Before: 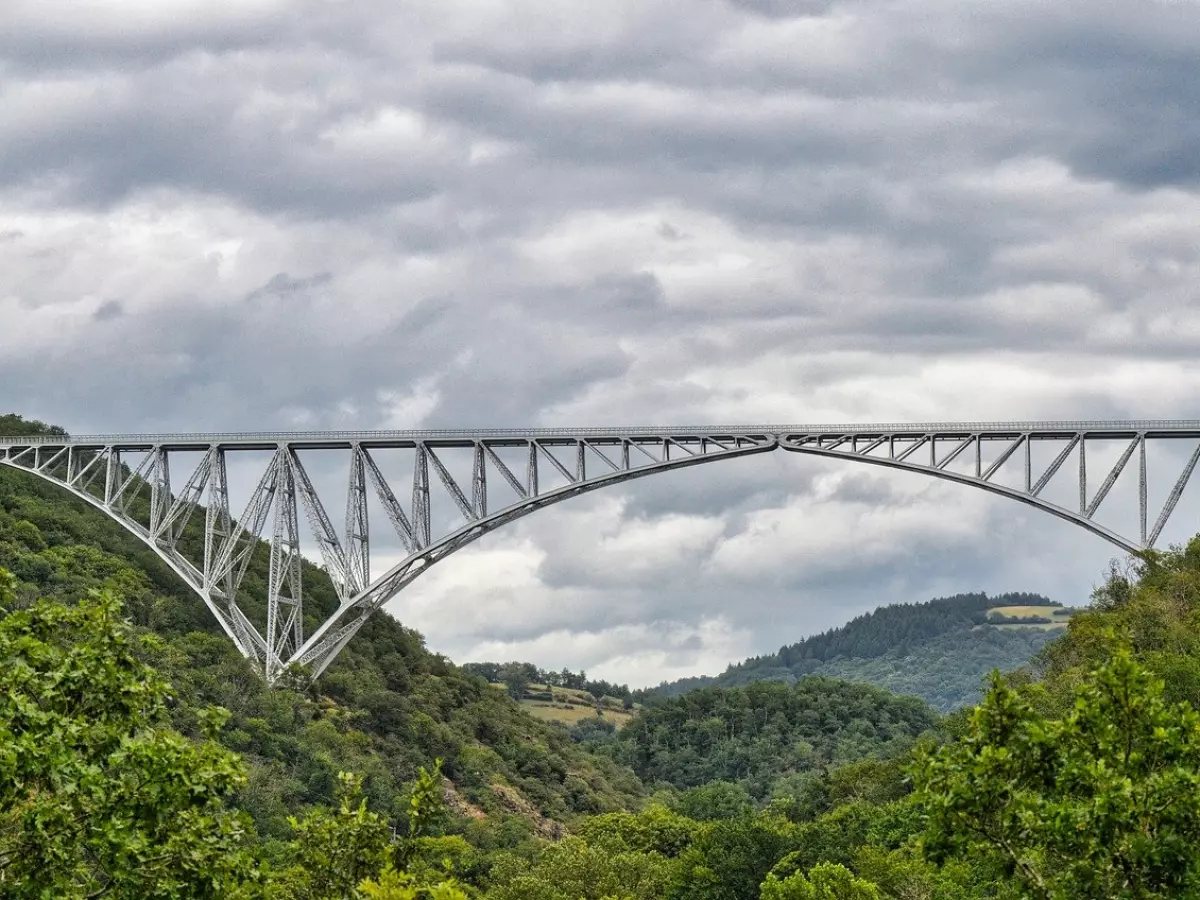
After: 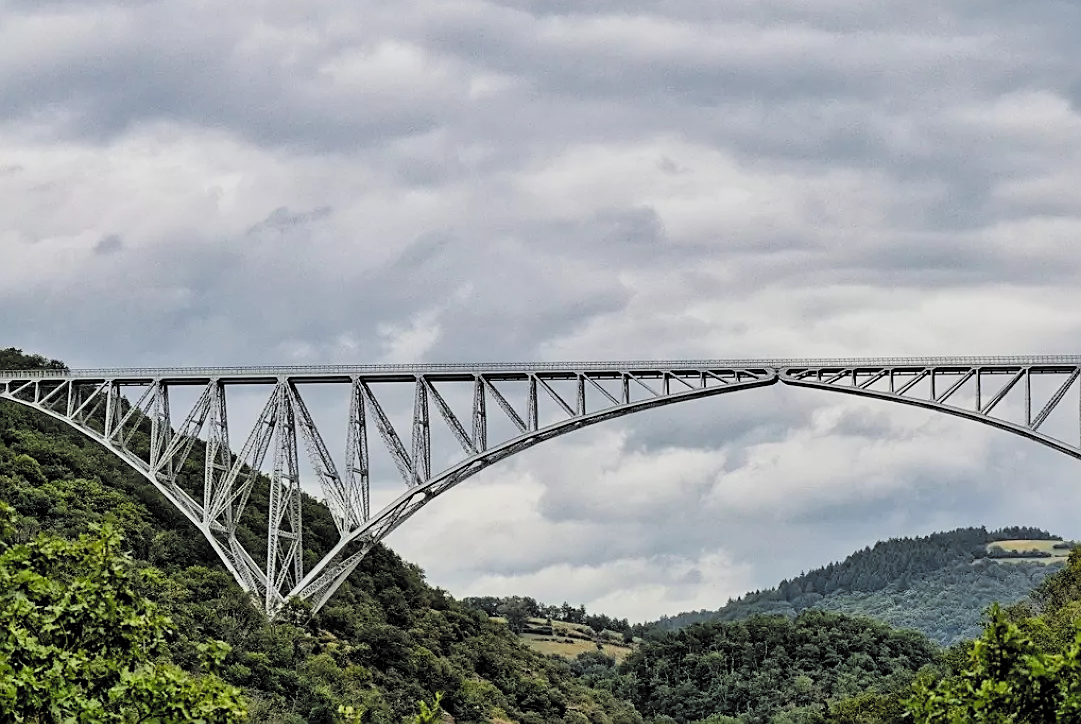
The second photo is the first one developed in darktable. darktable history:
sharpen: on, module defaults
crop: top 7.412%, right 9.834%, bottom 12.053%
filmic rgb: black relative exposure -5.12 EV, white relative exposure 4 EV, hardness 2.88, contrast 1.297, highlights saturation mix -29.18%, color science v6 (2022), iterations of high-quality reconstruction 0
